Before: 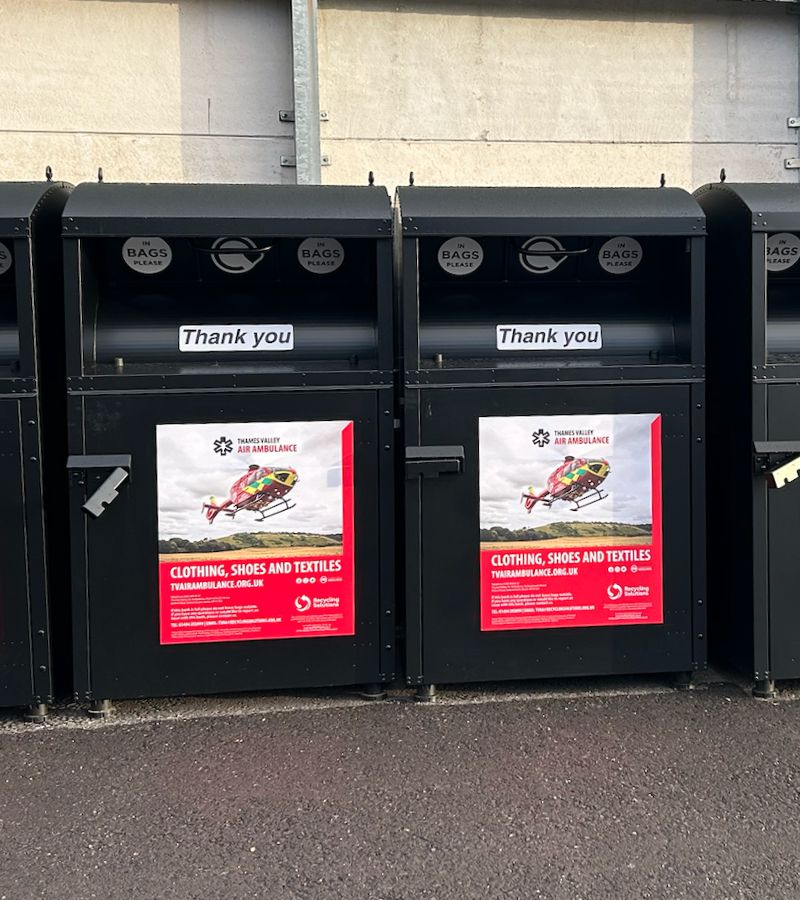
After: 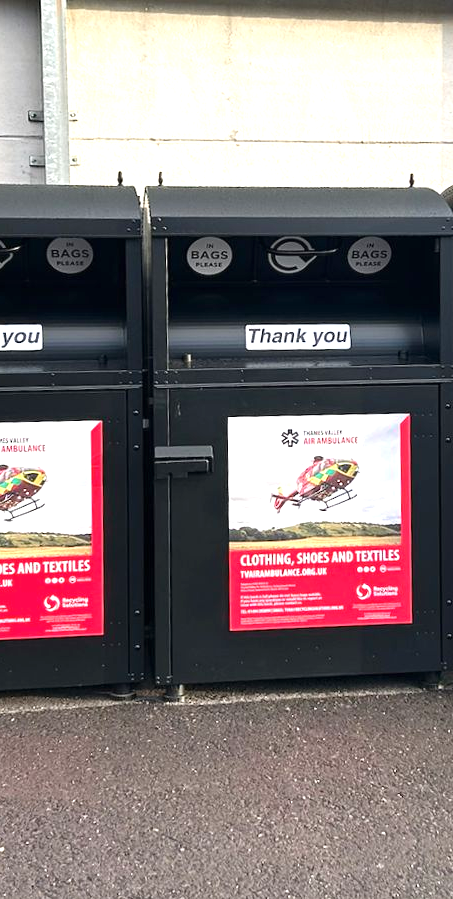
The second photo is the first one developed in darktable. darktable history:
contrast brightness saturation: contrast 0.05
exposure: black level correction 0, exposure 0.7 EV, compensate exposure bias true, compensate highlight preservation false
crop: left 31.458%, top 0%, right 11.876%
